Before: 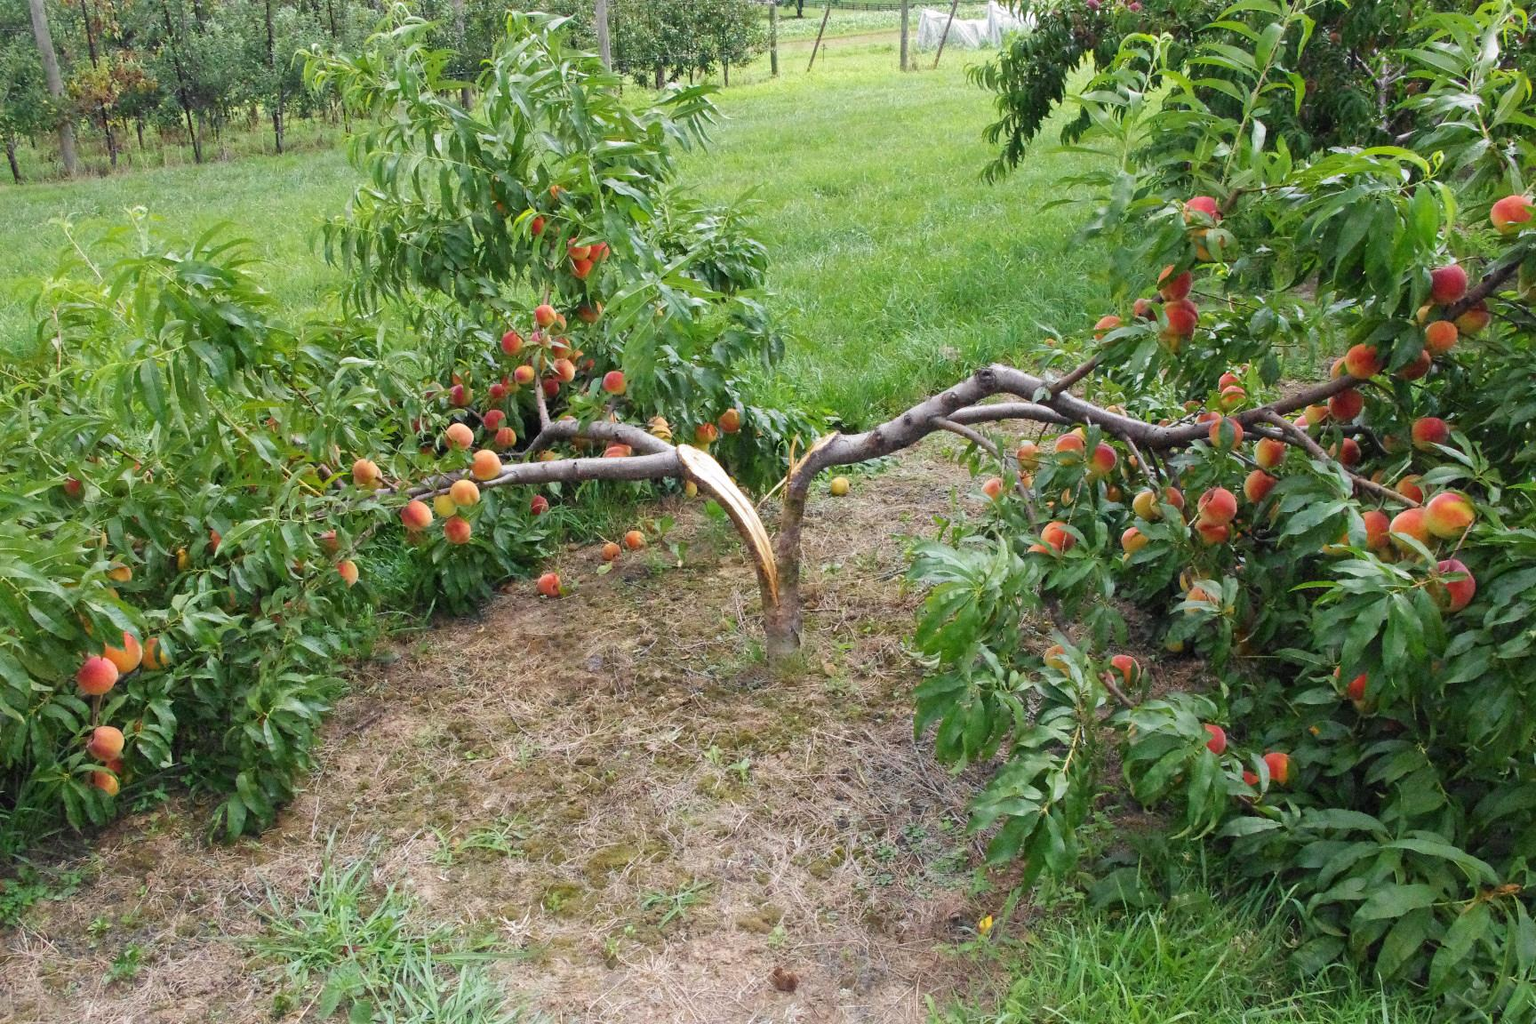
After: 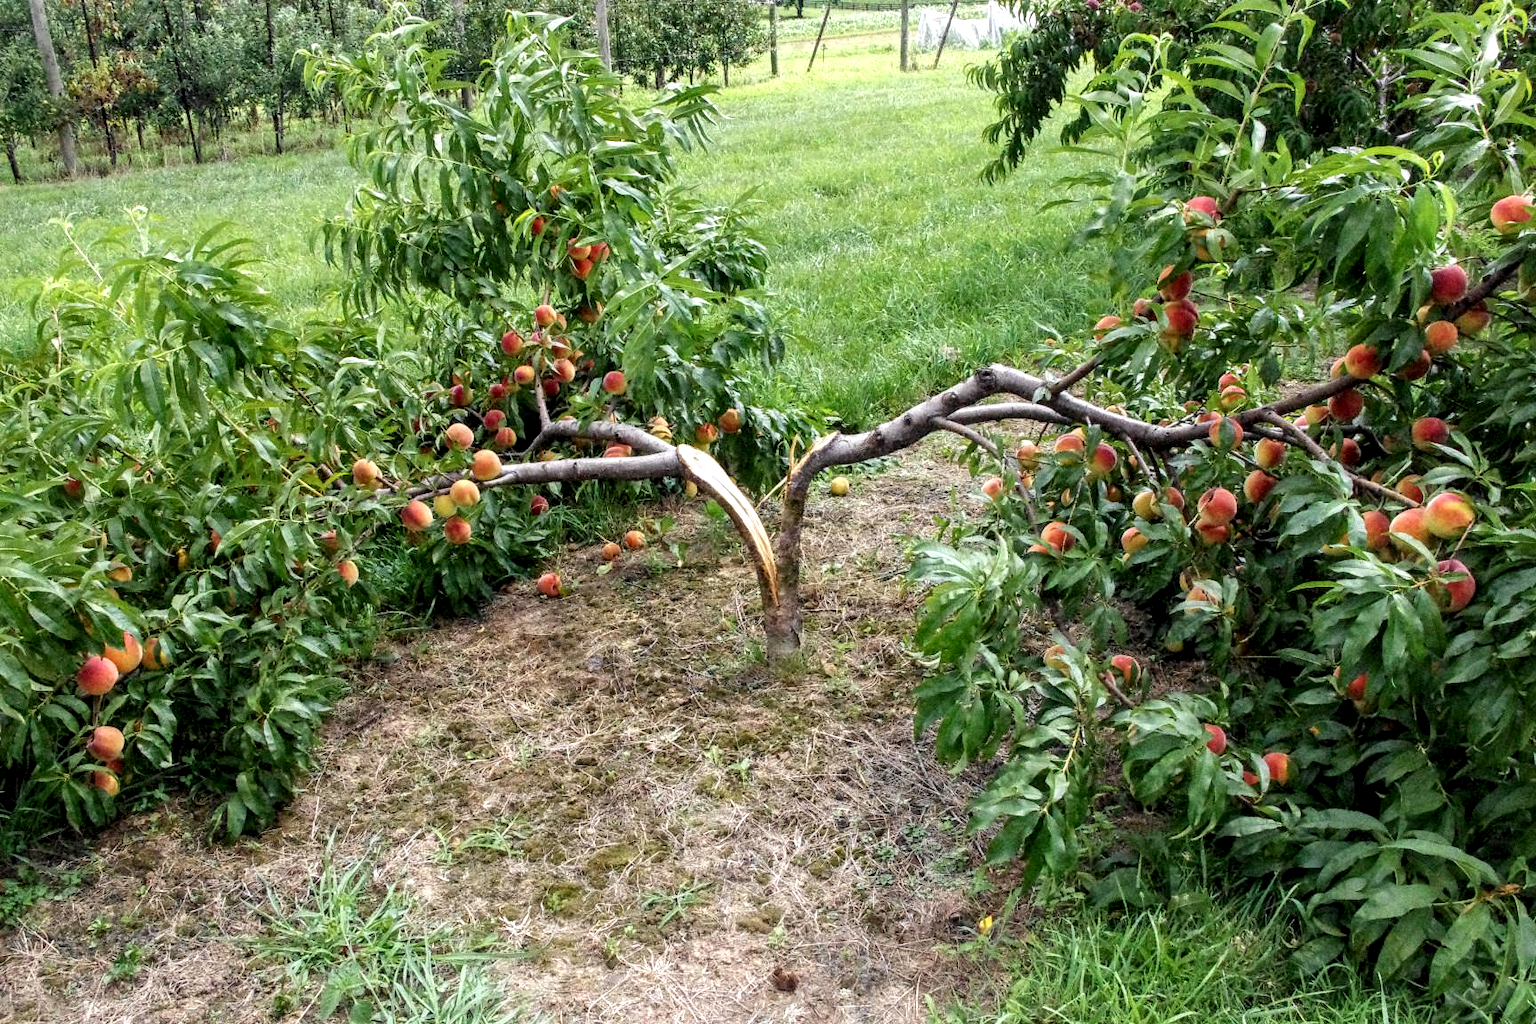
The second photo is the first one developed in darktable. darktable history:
local contrast: highlights 63%, shadows 54%, detail 168%, midtone range 0.513
